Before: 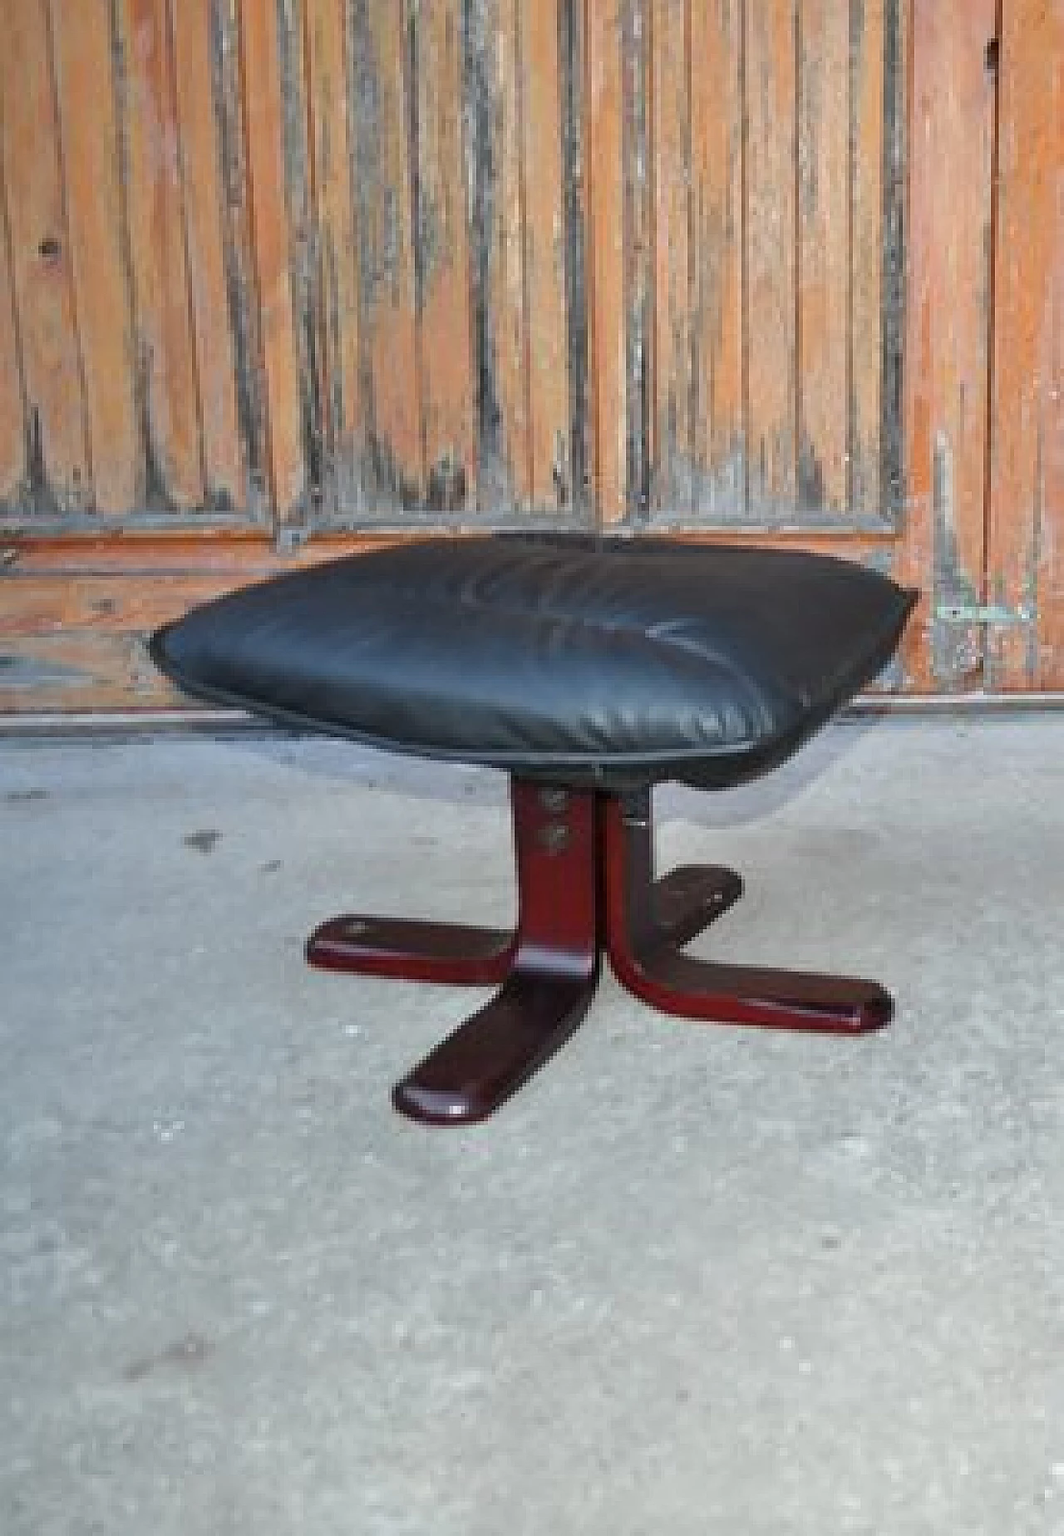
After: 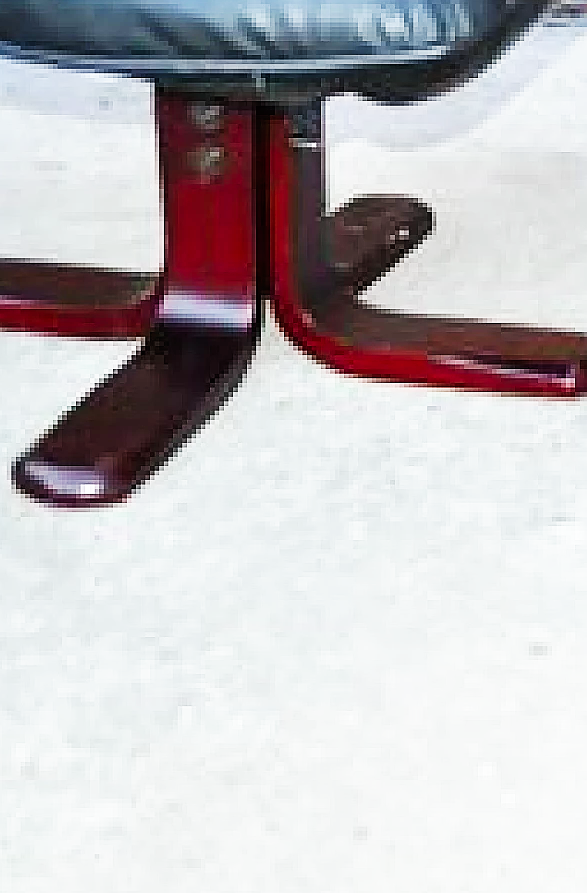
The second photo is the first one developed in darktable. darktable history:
crop: left 35.976%, top 45.819%, right 18.162%, bottom 5.807%
base curve: curves: ch0 [(0, 0) (0.007, 0.004) (0.027, 0.03) (0.046, 0.07) (0.207, 0.54) (0.442, 0.872) (0.673, 0.972) (1, 1)], preserve colors none
sharpen: on, module defaults
